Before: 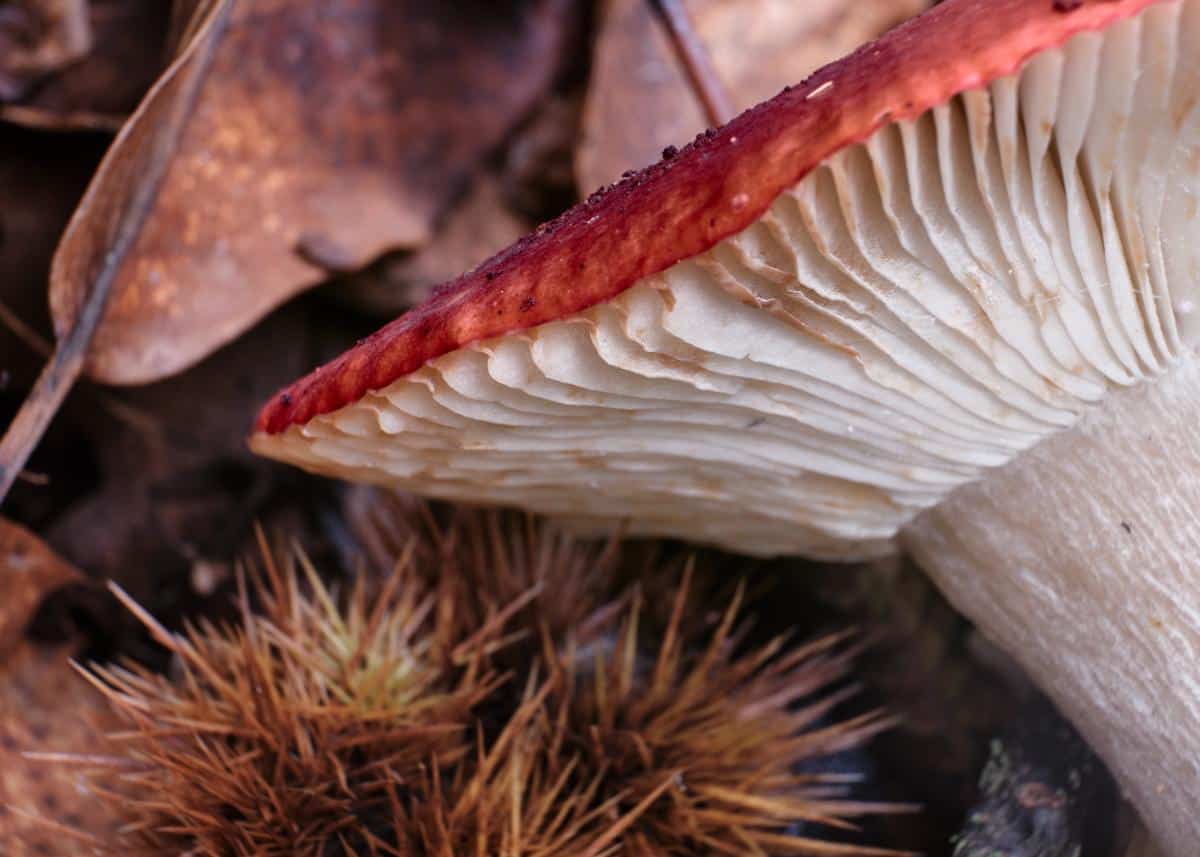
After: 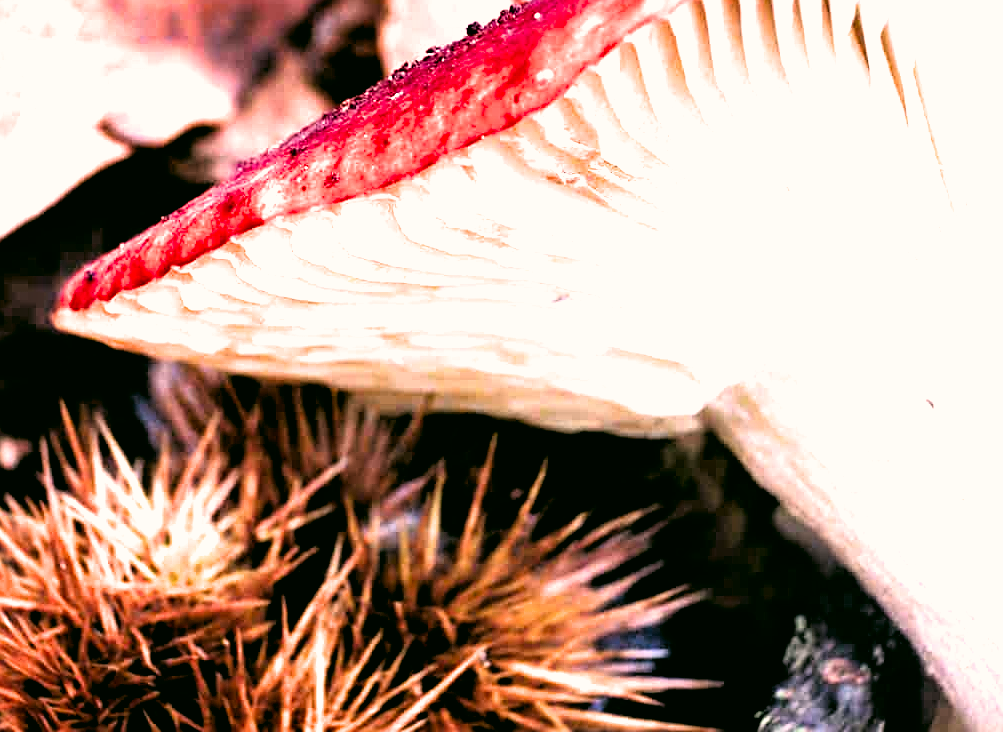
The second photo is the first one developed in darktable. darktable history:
tone equalizer: -8 EV -1.07 EV, -7 EV -1.01 EV, -6 EV -0.843 EV, -5 EV -0.602 EV, -3 EV 0.594 EV, -2 EV 0.848 EV, -1 EV 1.01 EV, +0 EV 1.07 EV
color correction: highlights a* 3.94, highlights b* 4.94, shadows a* -8.02, shadows b* 4.63
contrast brightness saturation: brightness -0.025, saturation 0.369
exposure: black level correction 0, exposure 0.897 EV, compensate highlight preservation false
crop: left 16.333%, top 14.523%
sharpen: on, module defaults
filmic rgb: black relative exposure -3.63 EV, white relative exposure 2.13 EV, threshold 2.98 EV, hardness 3.65, enable highlight reconstruction true
